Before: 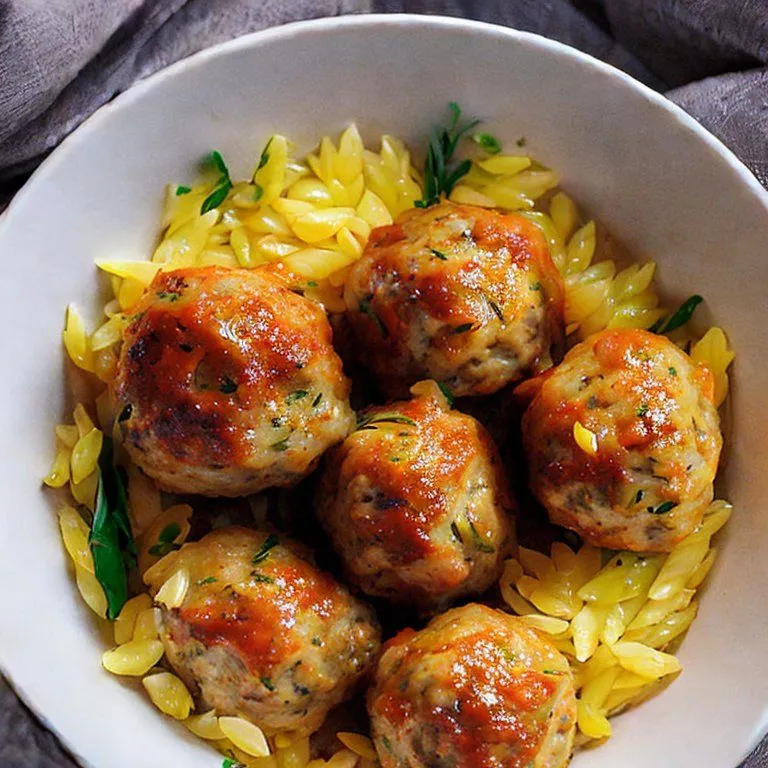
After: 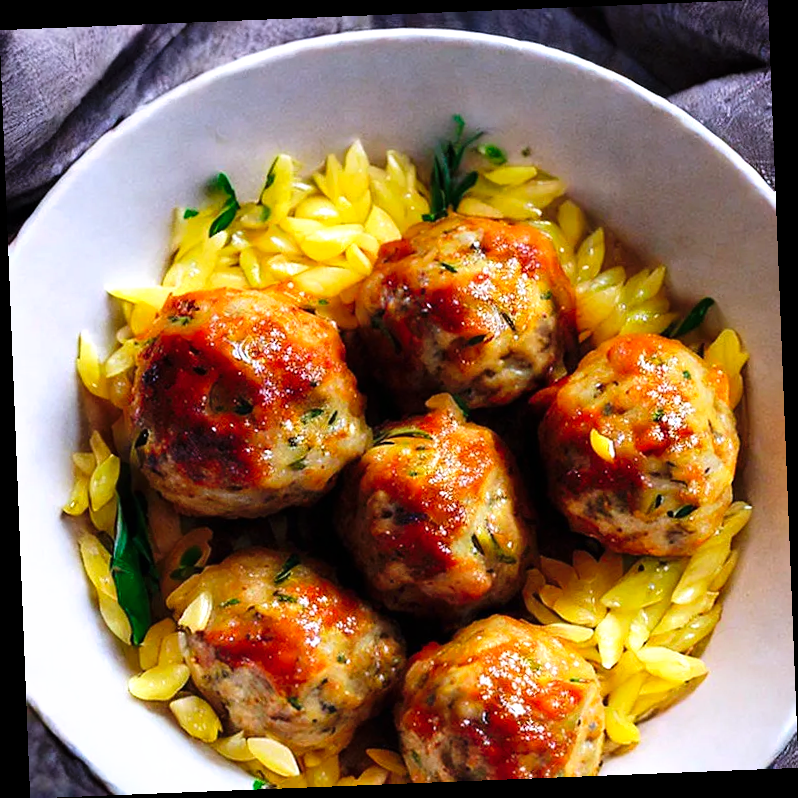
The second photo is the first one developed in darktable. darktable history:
rotate and perspective: rotation -2.29°, automatic cropping off
color calibration: illuminant as shot in camera, x 0.358, y 0.373, temperature 4628.91 K
tone curve: curves: ch0 [(0, 0) (0.003, 0.002) (0.011, 0.006) (0.025, 0.014) (0.044, 0.025) (0.069, 0.039) (0.1, 0.056) (0.136, 0.082) (0.177, 0.116) (0.224, 0.163) (0.277, 0.233) (0.335, 0.311) (0.399, 0.396) (0.468, 0.488) (0.543, 0.588) (0.623, 0.695) (0.709, 0.809) (0.801, 0.912) (0.898, 0.997) (1, 1)], preserve colors none
